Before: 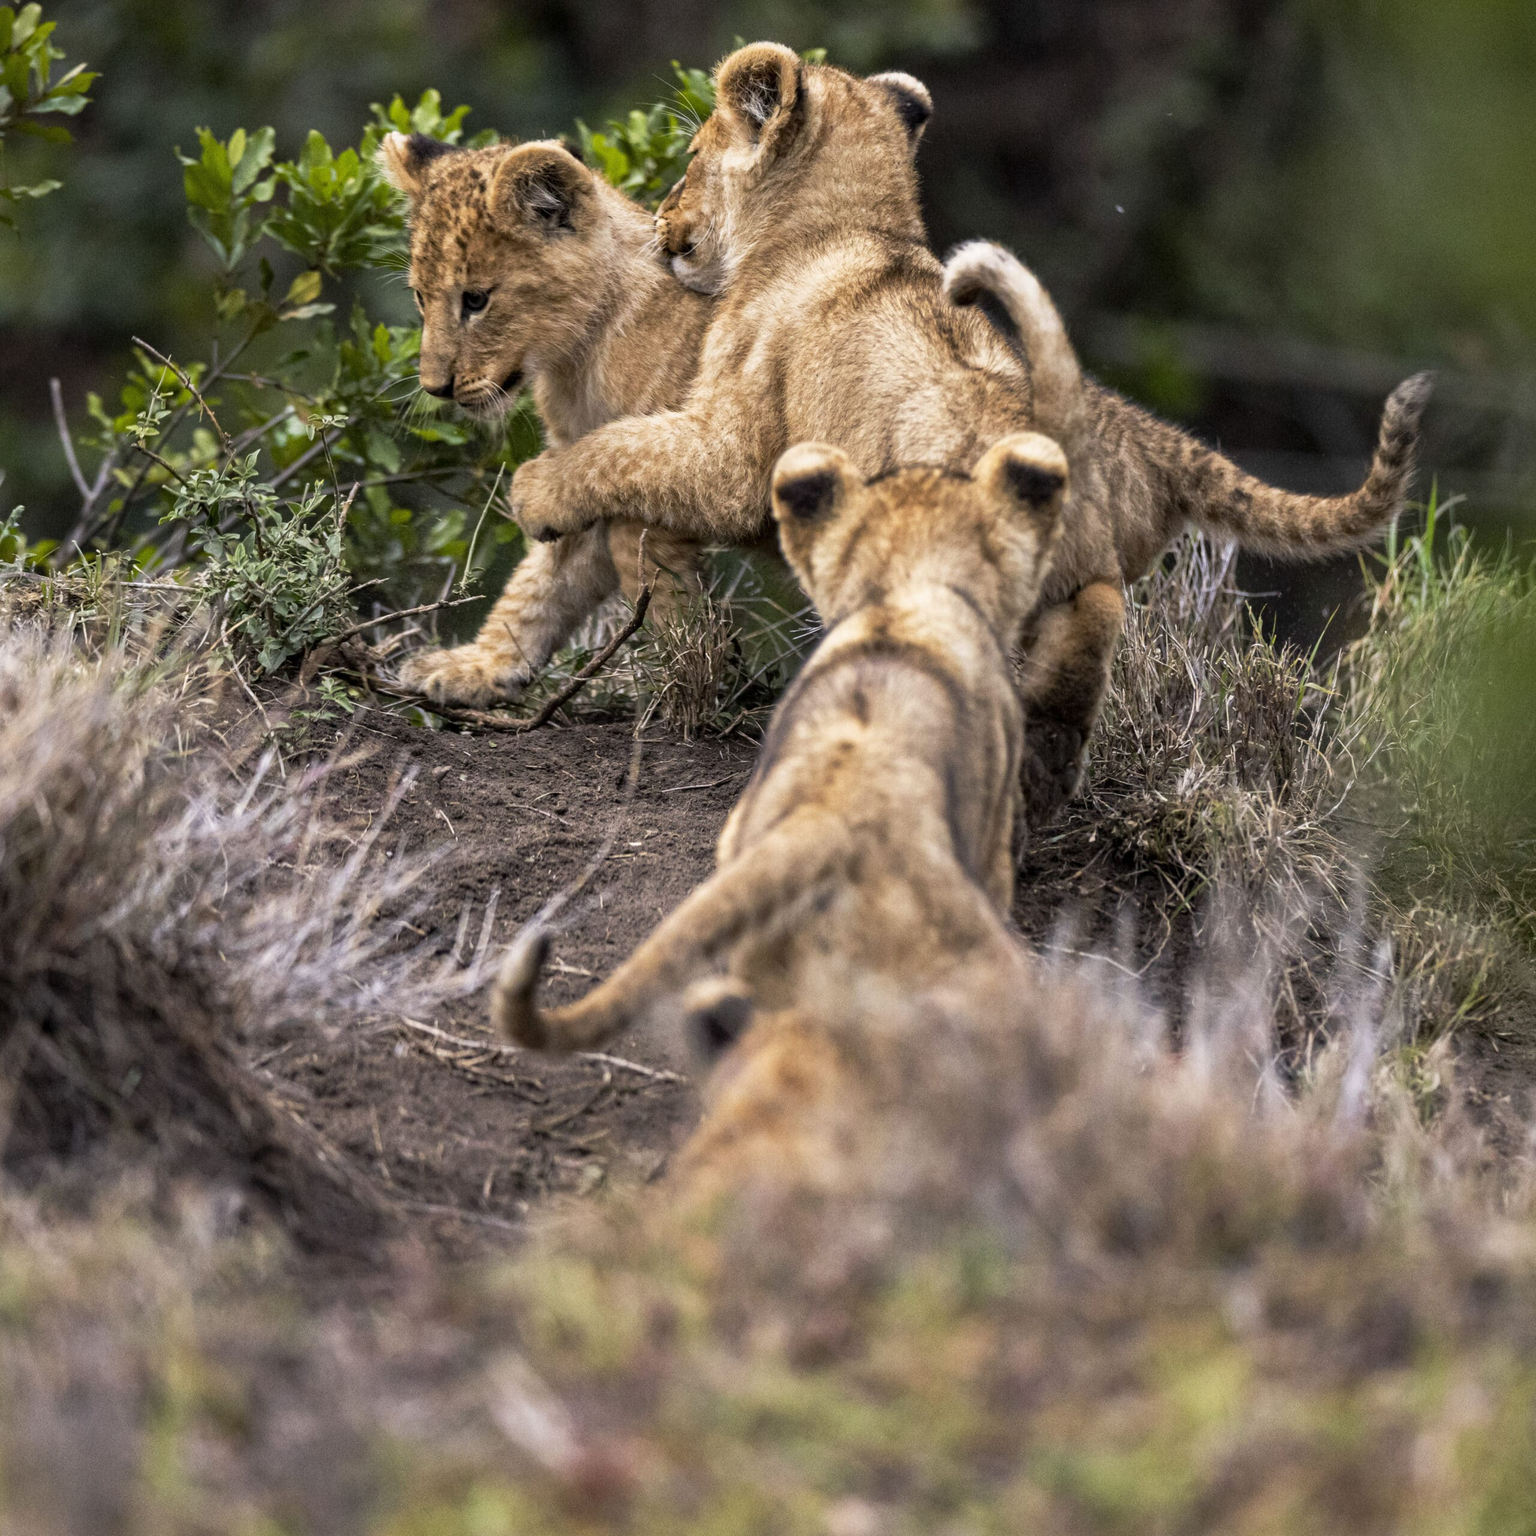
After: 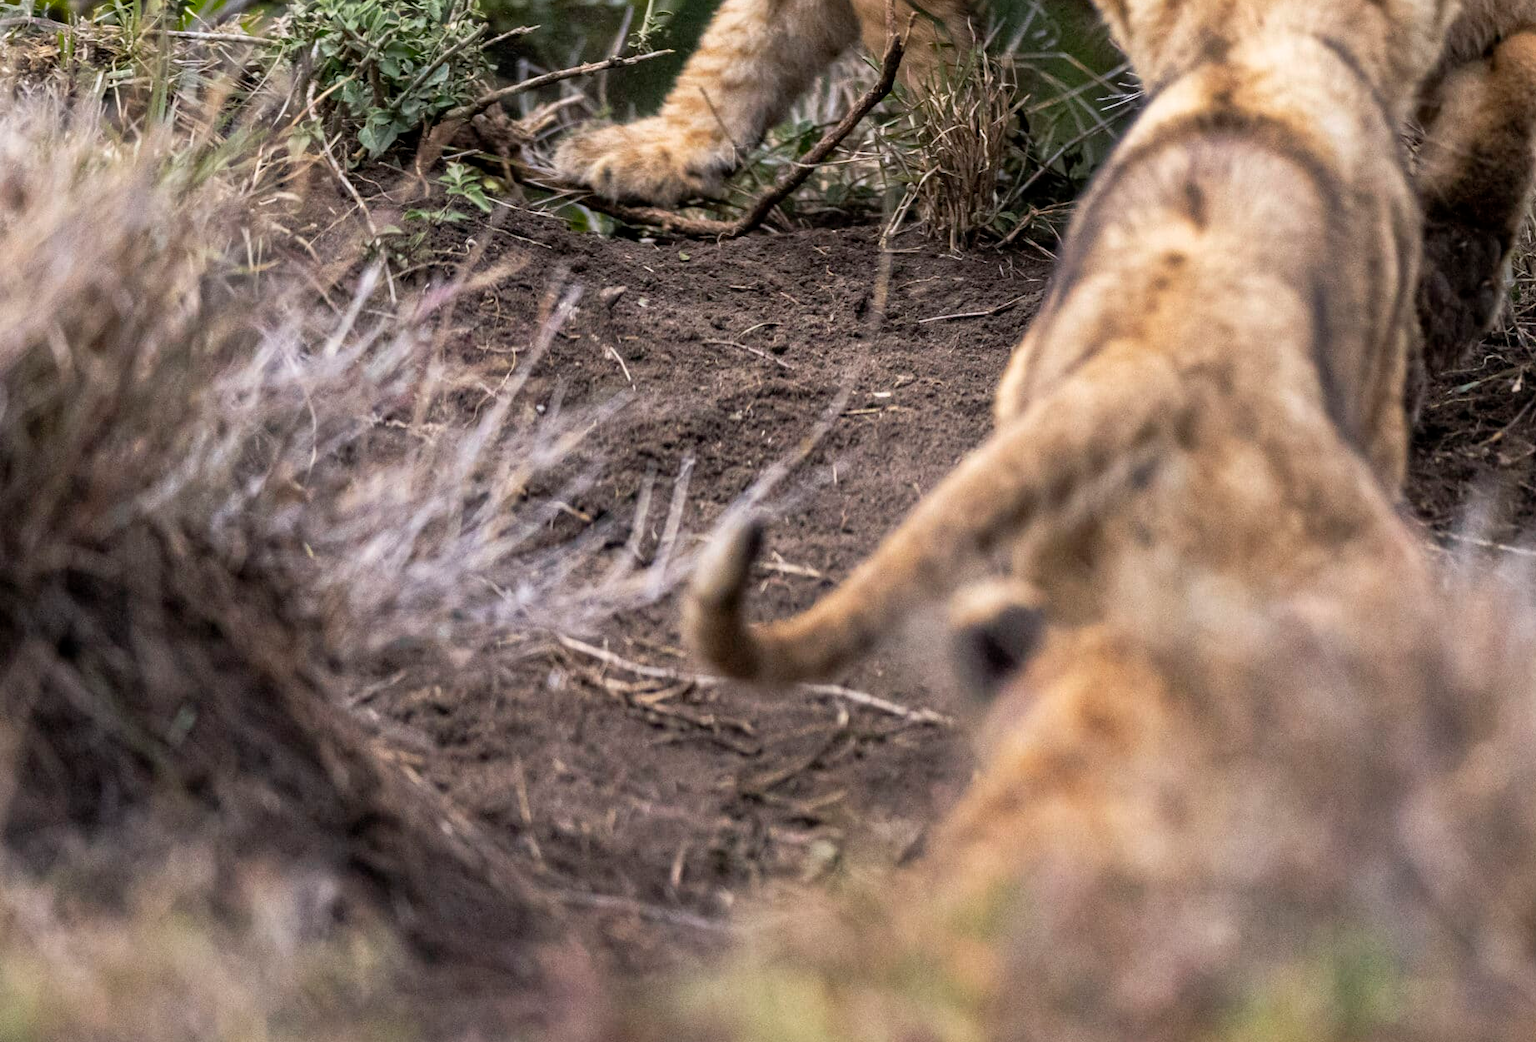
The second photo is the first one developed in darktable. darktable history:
crop: top 36.474%, right 27.965%, bottom 14.621%
